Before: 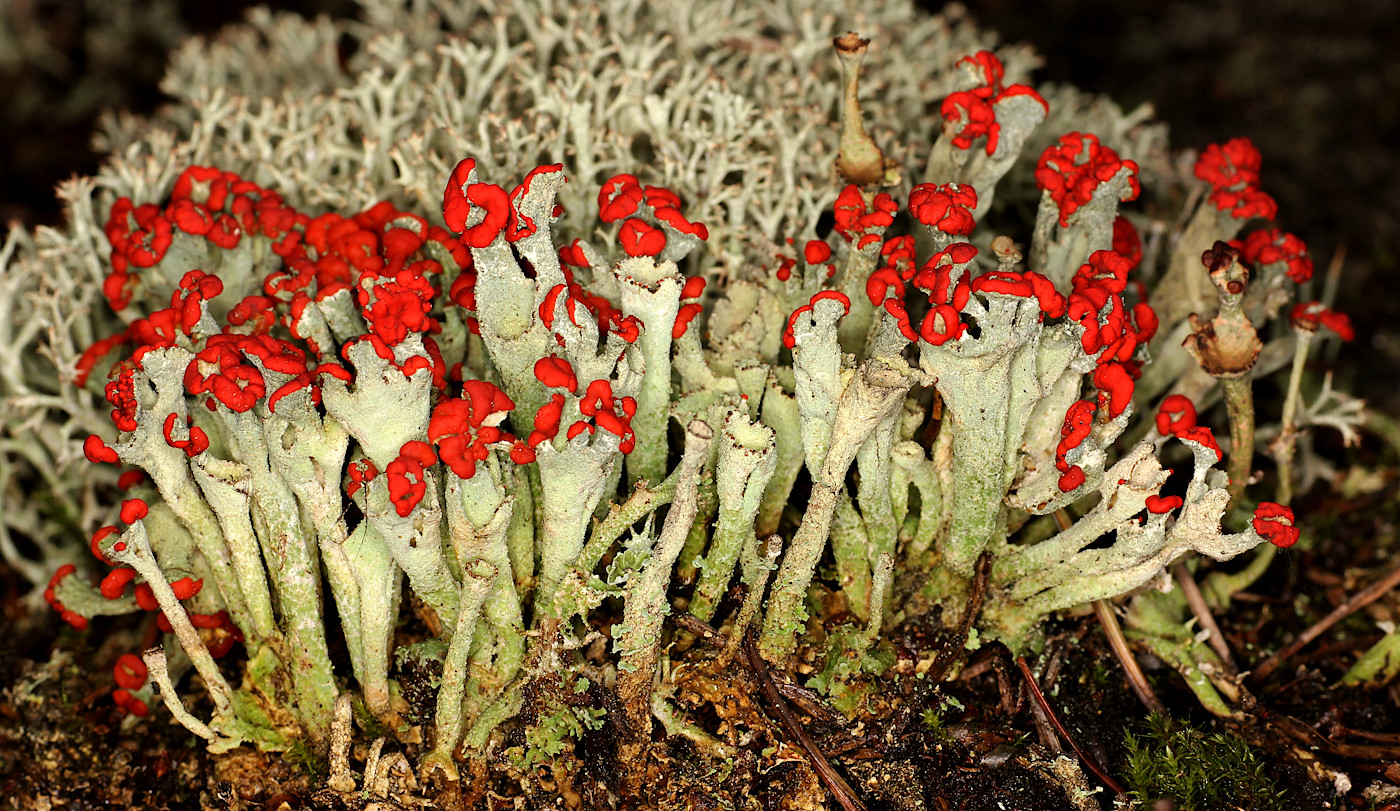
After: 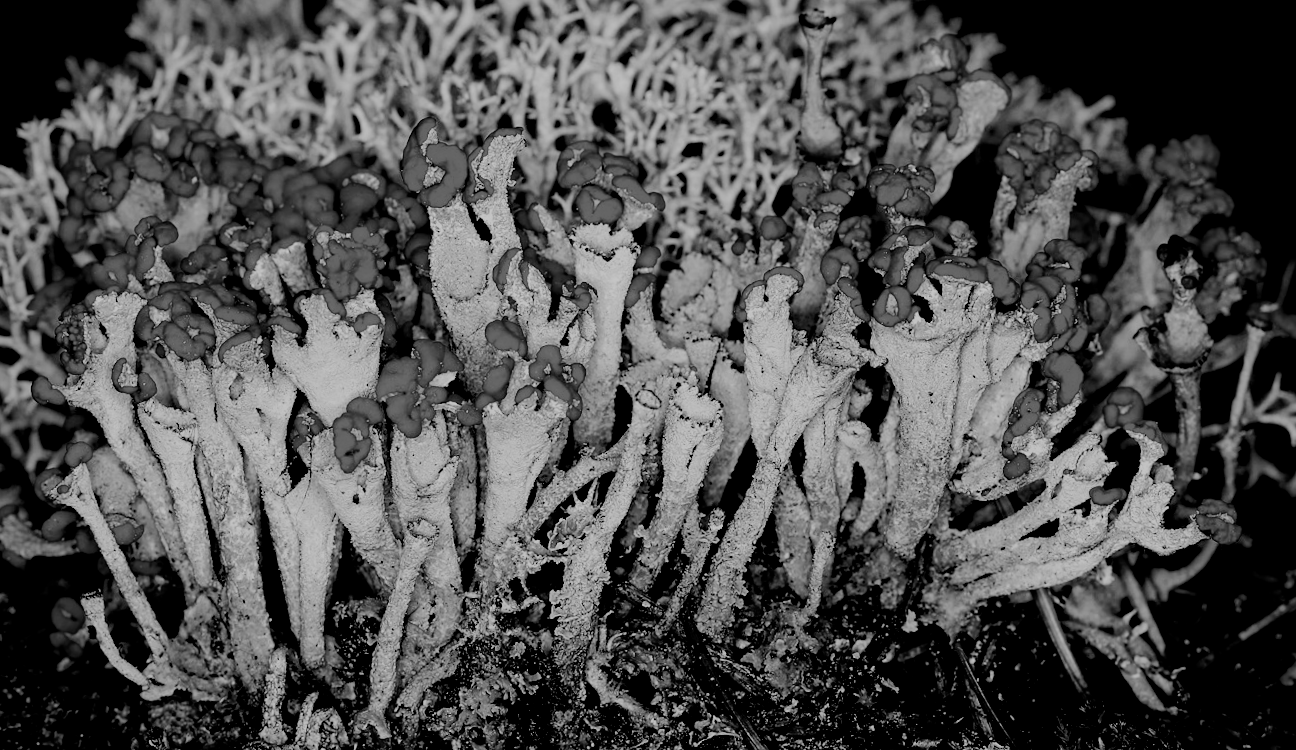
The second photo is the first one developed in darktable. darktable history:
color calibration: output gray [0.25, 0.35, 0.4, 0], x 0.342, y 0.355, temperature 5146.55 K
filmic rgb: black relative exposure -6.97 EV, white relative exposure 5.63 EV, hardness 2.86, color science v5 (2021), contrast in shadows safe, contrast in highlights safe
vignetting: fall-off start 85.61%, fall-off radius 80.84%, width/height ratio 1.216
exposure: black level correction 0.047, exposure 0.014 EV, compensate highlight preservation false
crop and rotate: angle -2.7°
